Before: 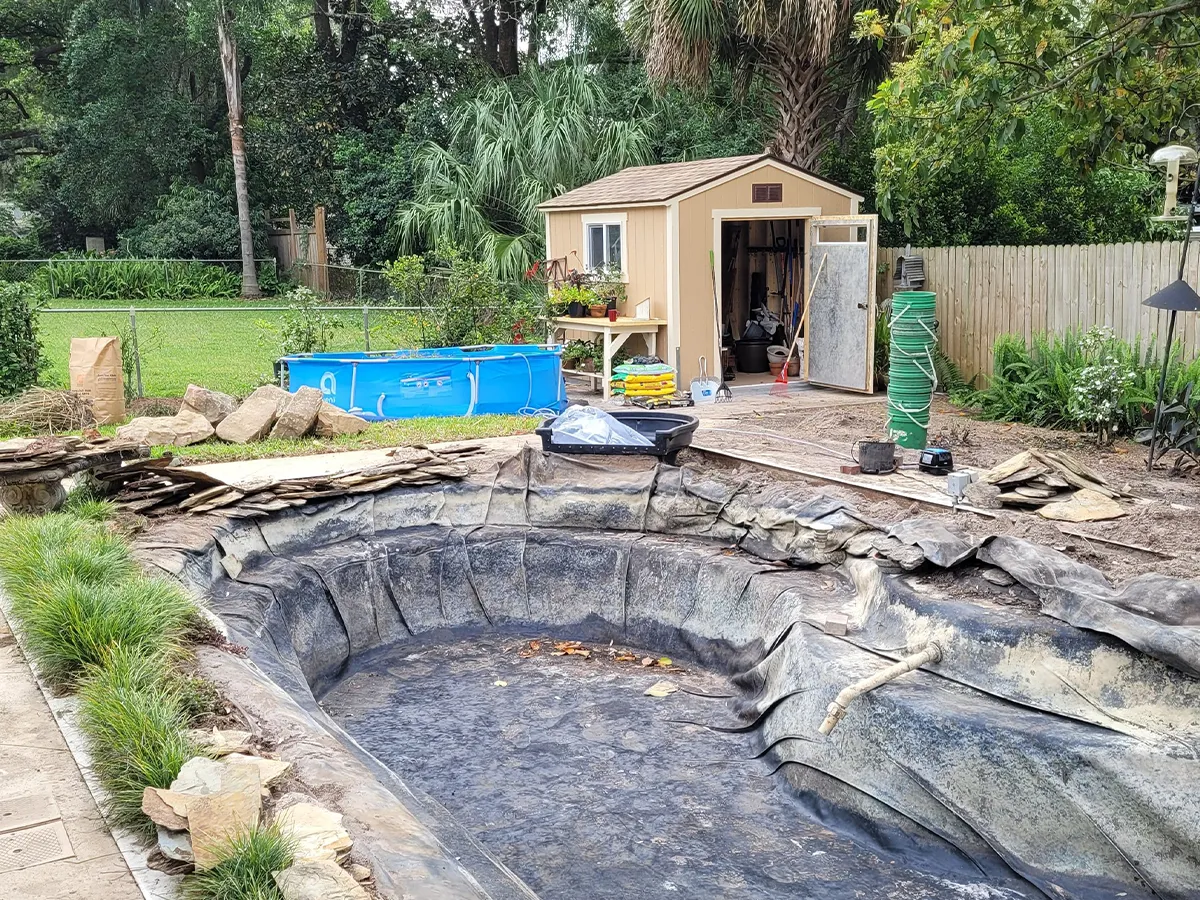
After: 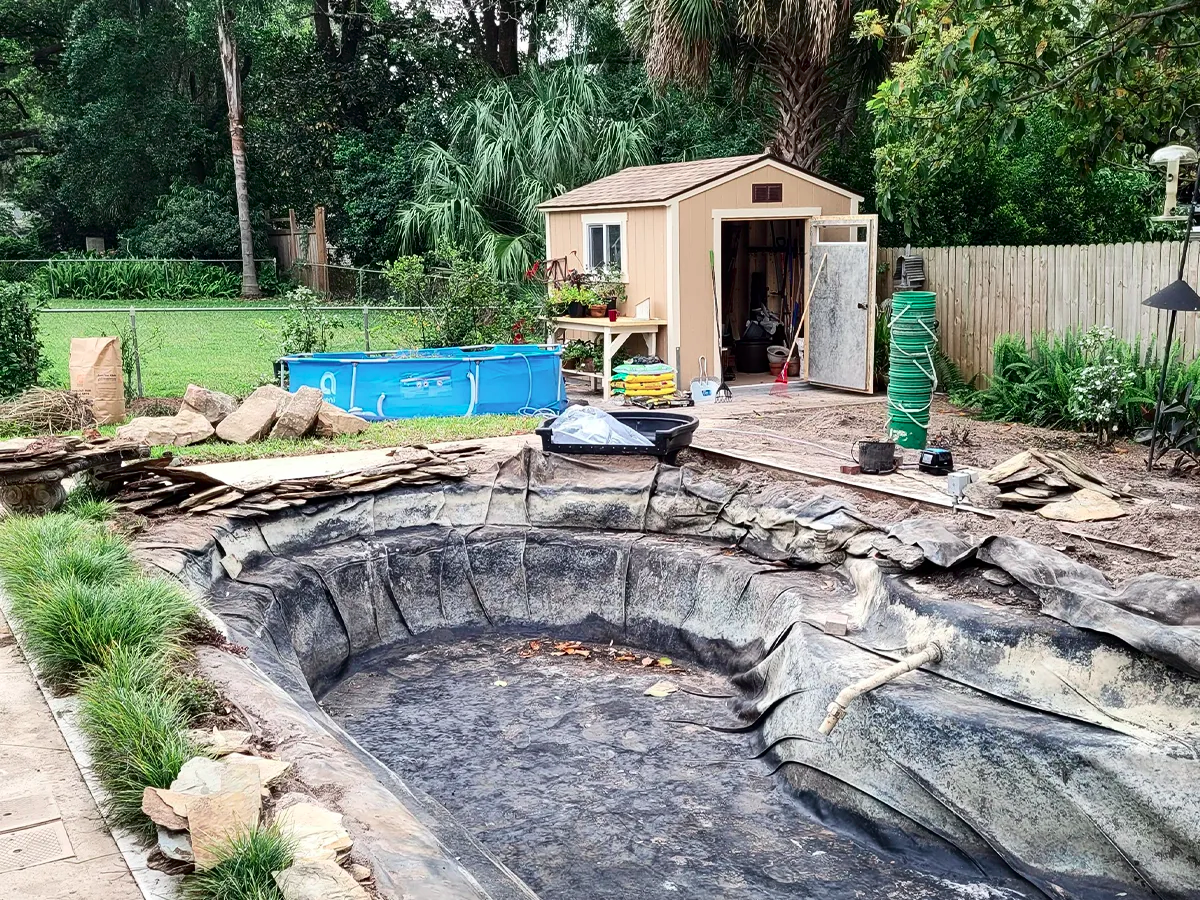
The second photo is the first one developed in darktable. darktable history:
contrast brightness saturation: contrast 0.21, brightness -0.11, saturation 0.21
color contrast: blue-yellow contrast 0.7
